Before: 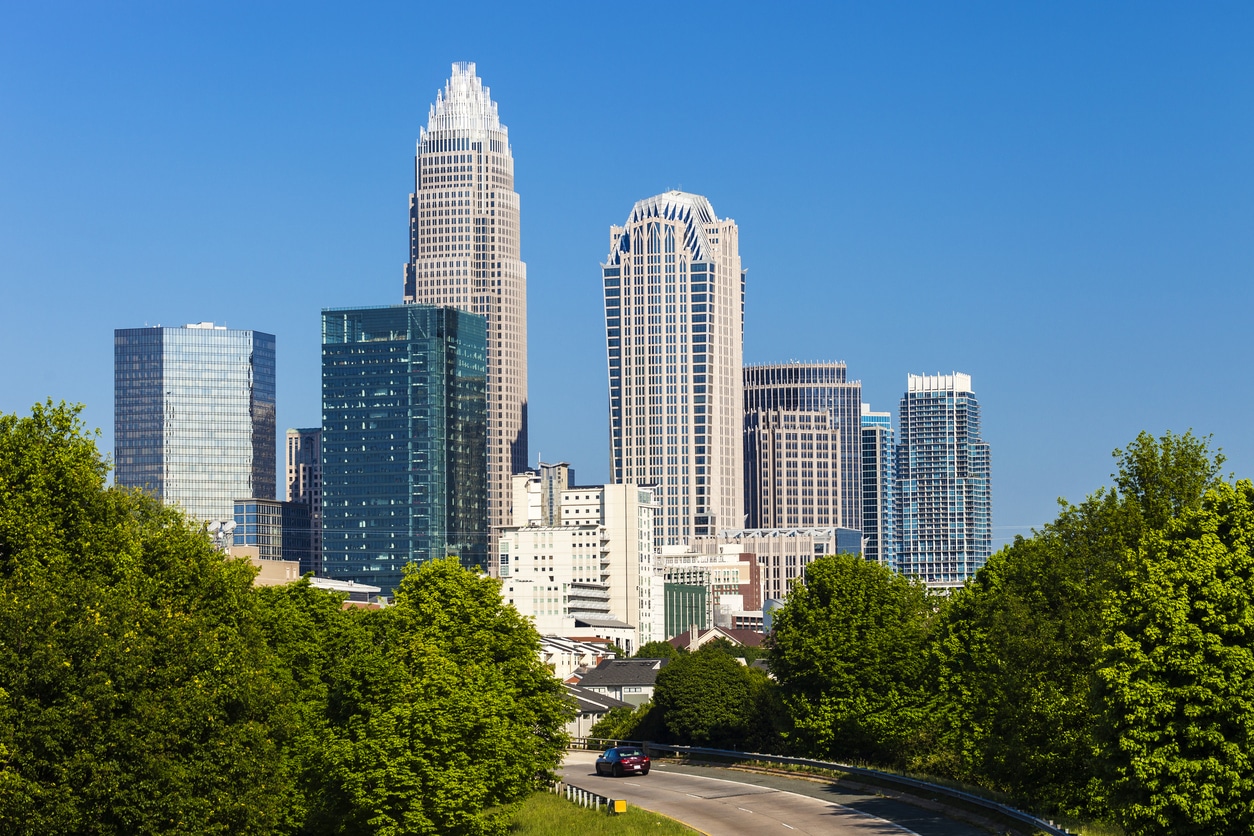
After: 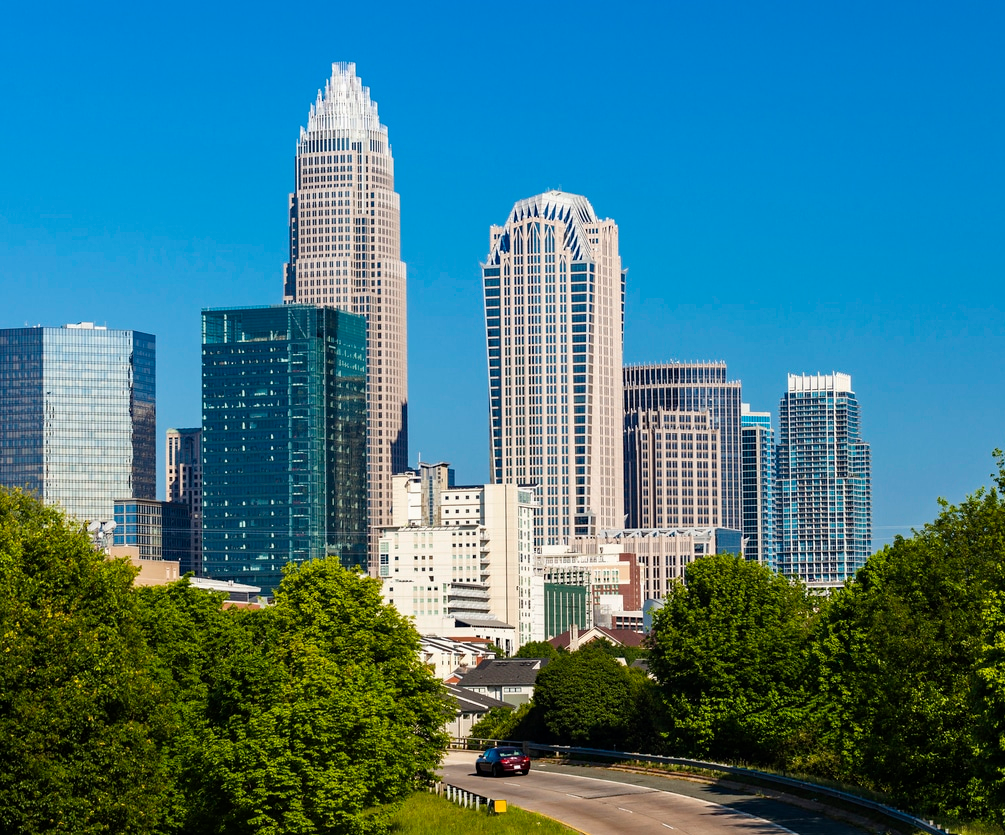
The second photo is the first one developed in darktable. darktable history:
haze removal: on, module defaults
crop and rotate: left 9.597%, right 10.195%
exposure: exposure -0.048 EV, compensate highlight preservation false
